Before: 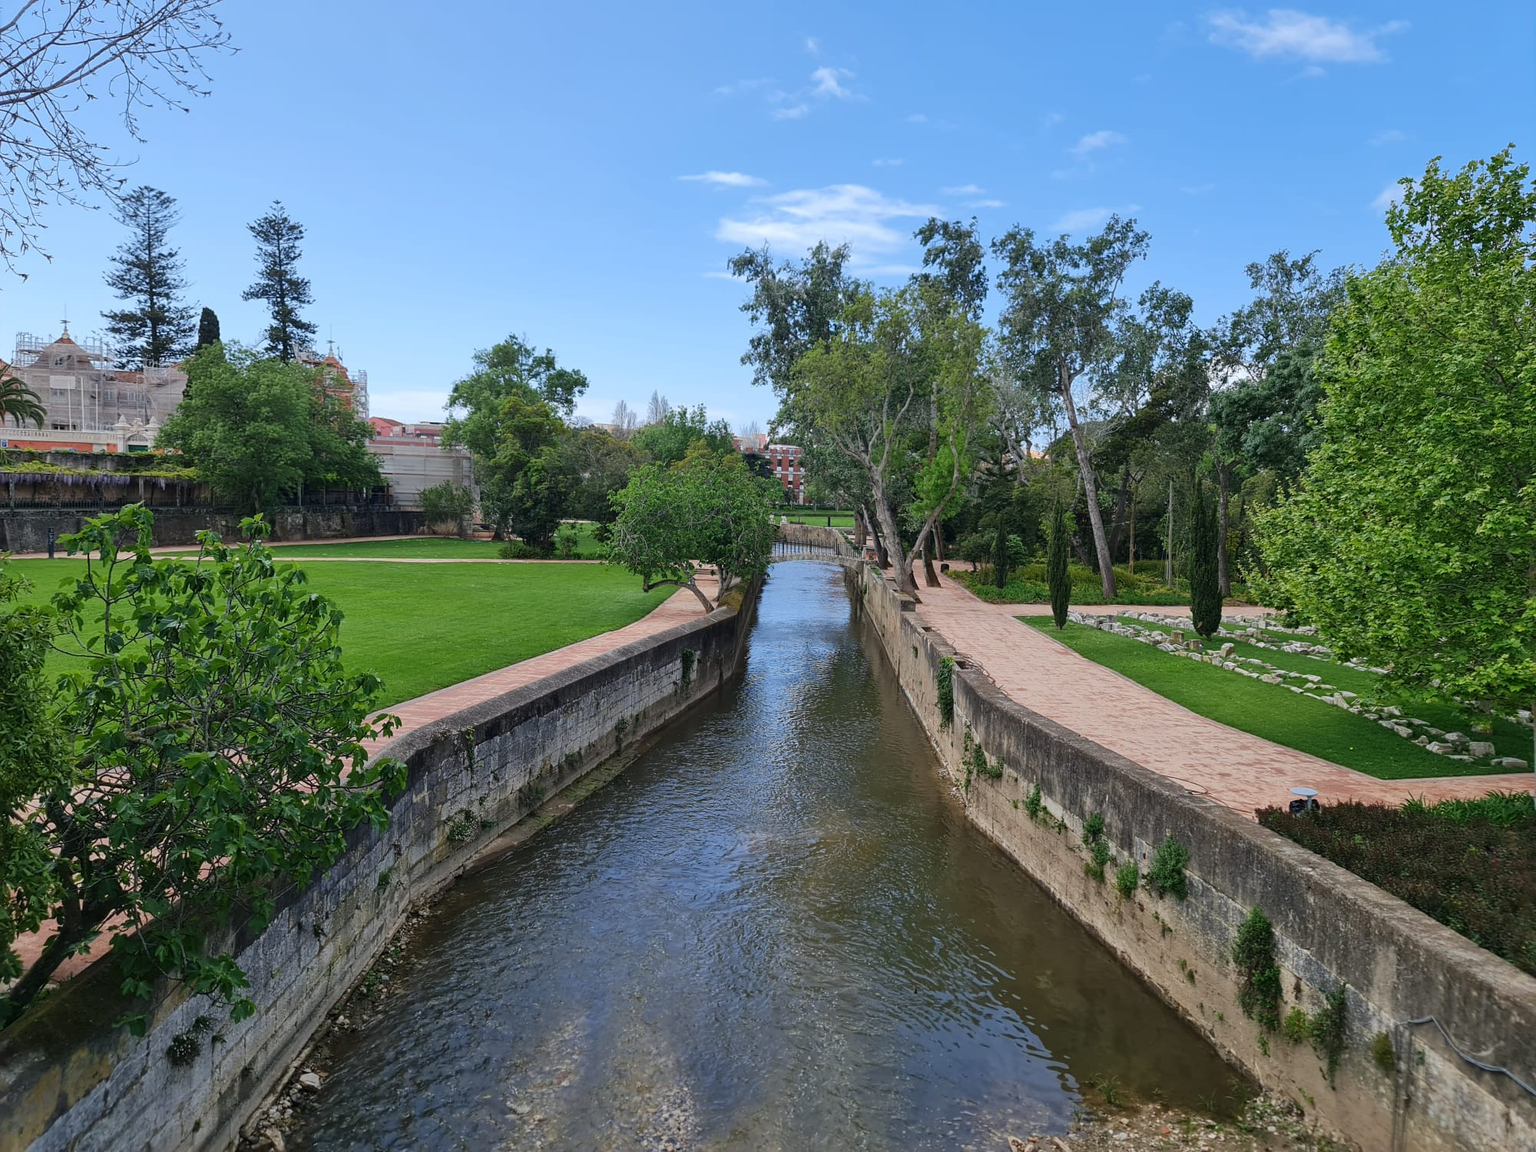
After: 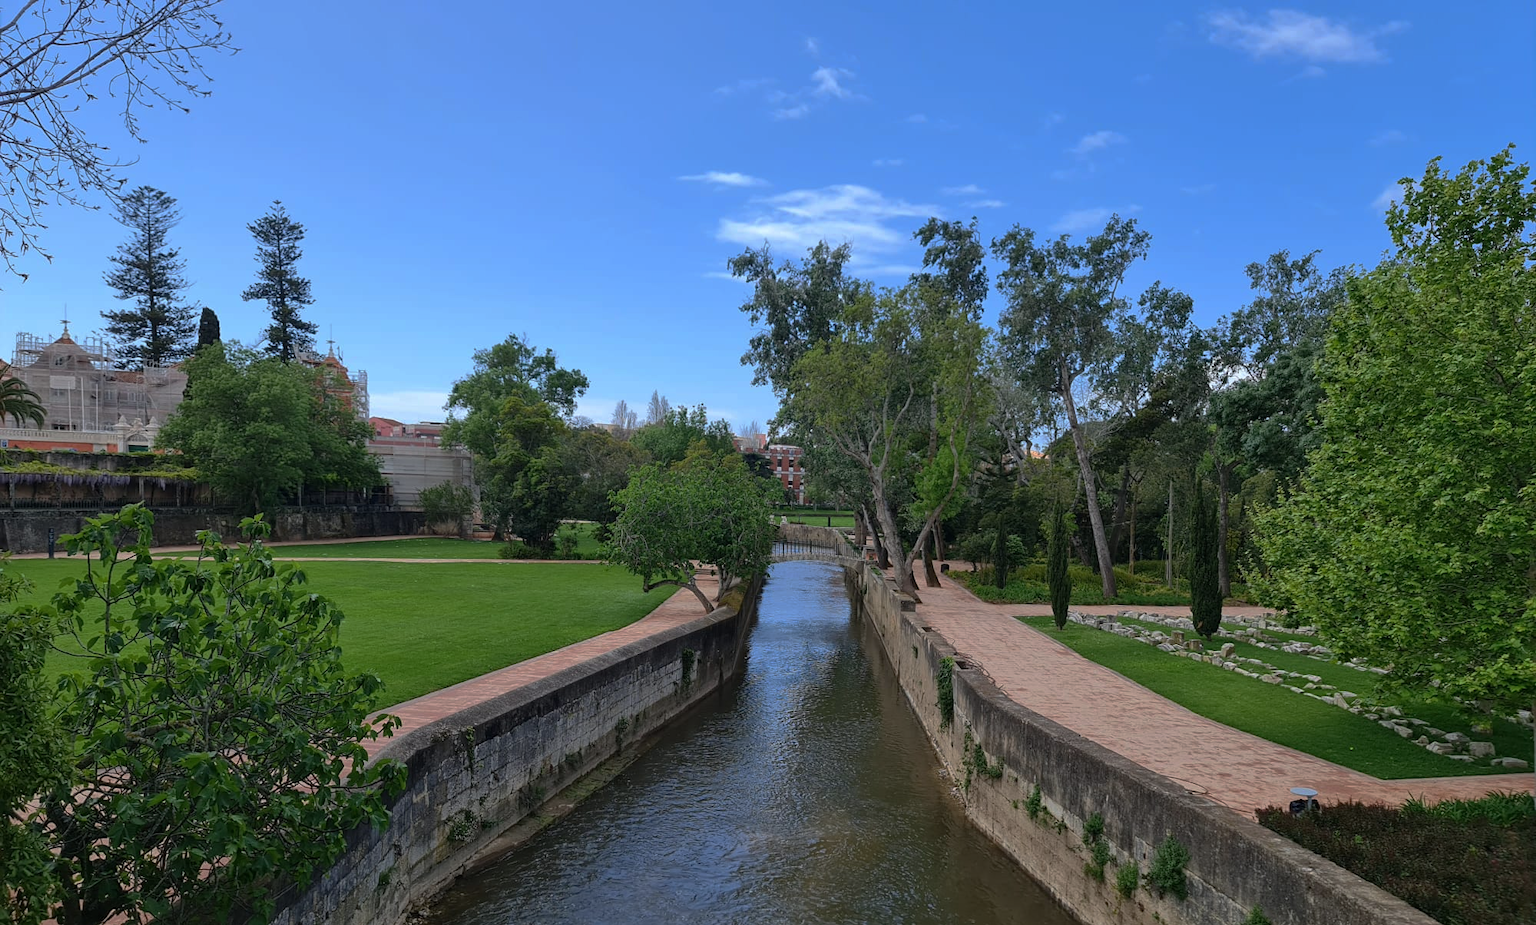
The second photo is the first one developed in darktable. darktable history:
base curve: curves: ch0 [(0, 0) (0.595, 0.418) (1, 1)], preserve colors none
crop: bottom 19.644%
